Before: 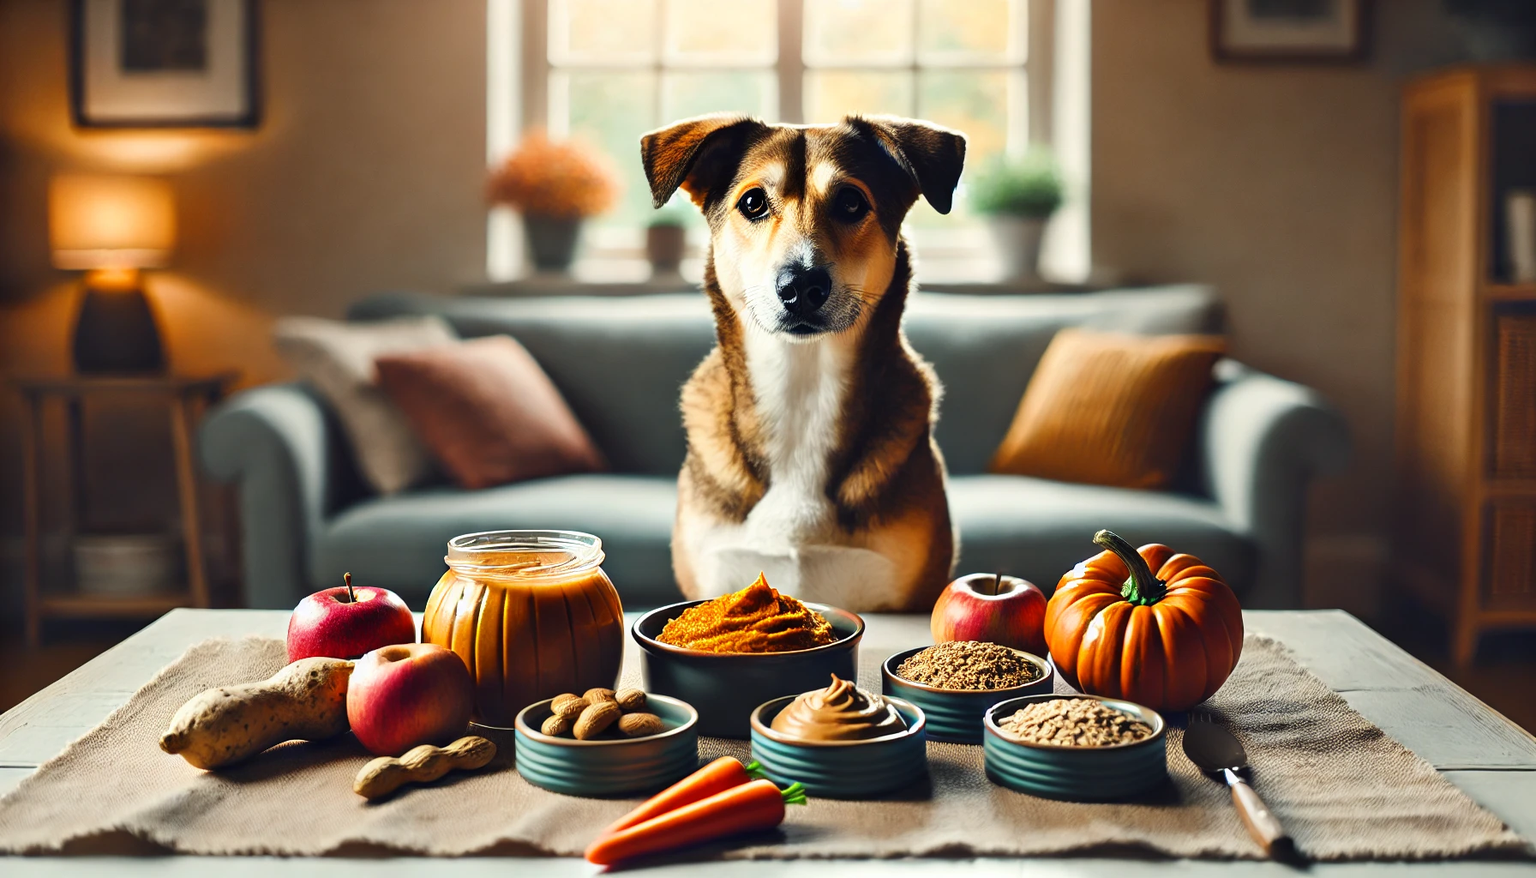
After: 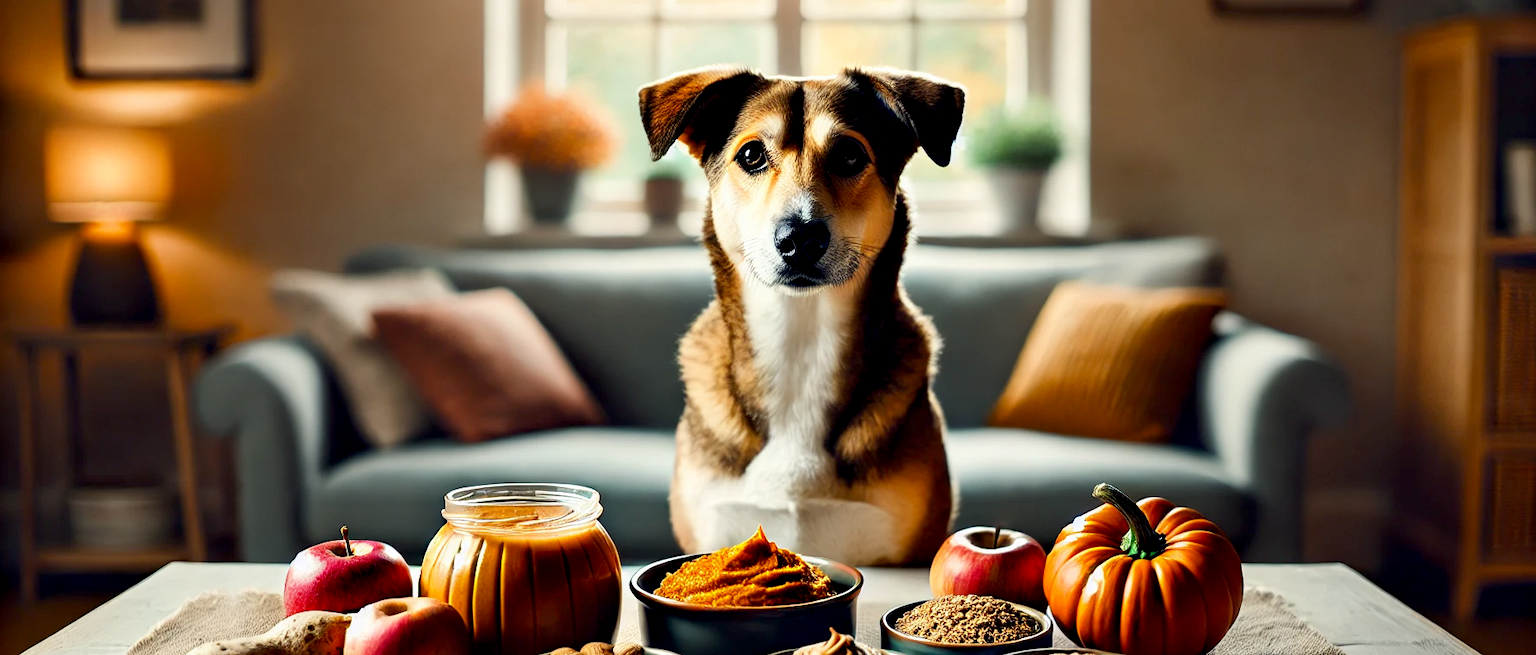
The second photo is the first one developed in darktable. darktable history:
crop: left 0.299%, top 5.566%, bottom 19.929%
exposure: black level correction 0.01, compensate exposure bias true, compensate highlight preservation false
